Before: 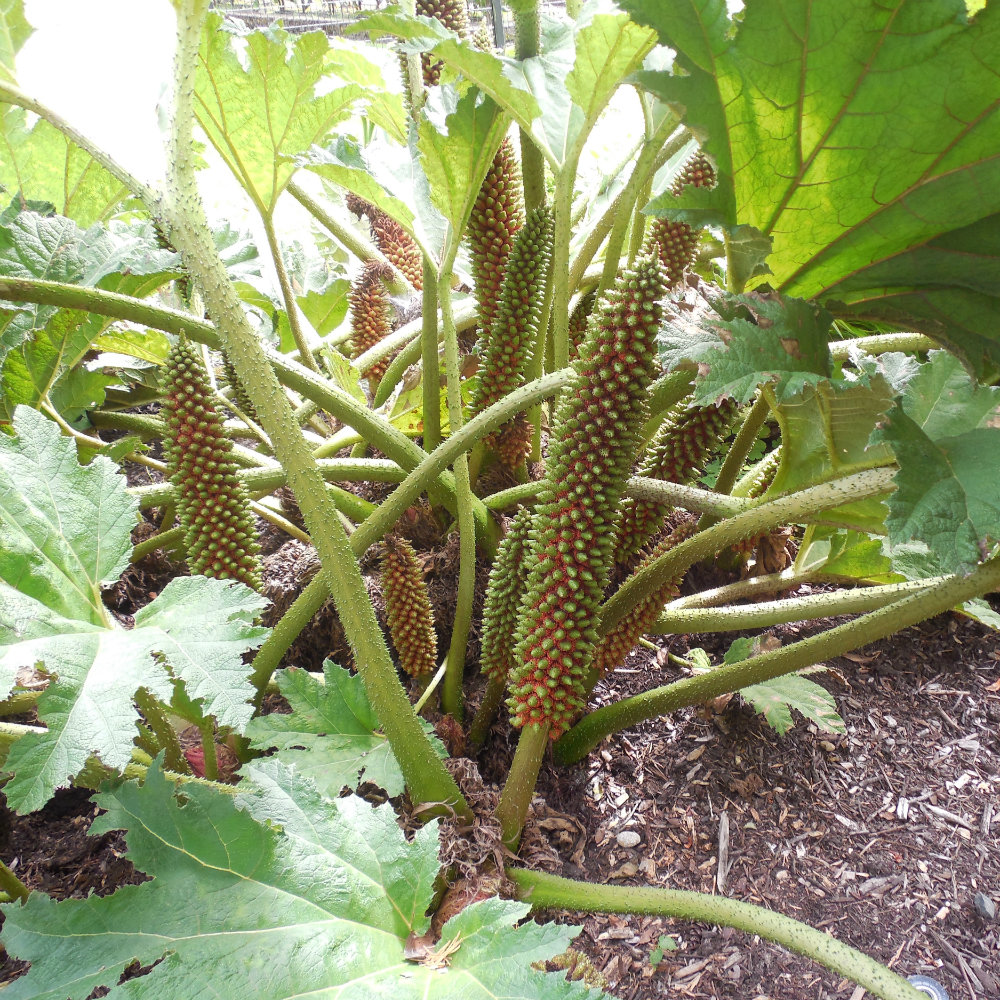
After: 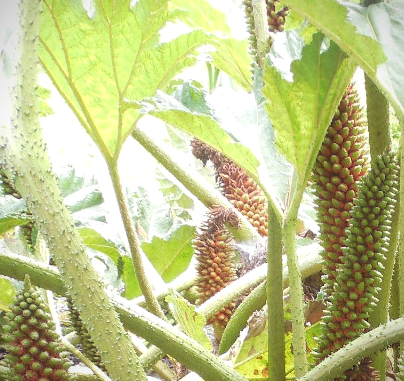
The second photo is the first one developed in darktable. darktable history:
contrast brightness saturation: contrast 0.054, brightness 0.069, saturation 0.009
vignetting: fall-off start 92.71%, saturation -0.02
crop: left 15.551%, top 5.452%, right 43.959%, bottom 56.44%
exposure: exposure 0.075 EV, compensate exposure bias true, compensate highlight preservation false
